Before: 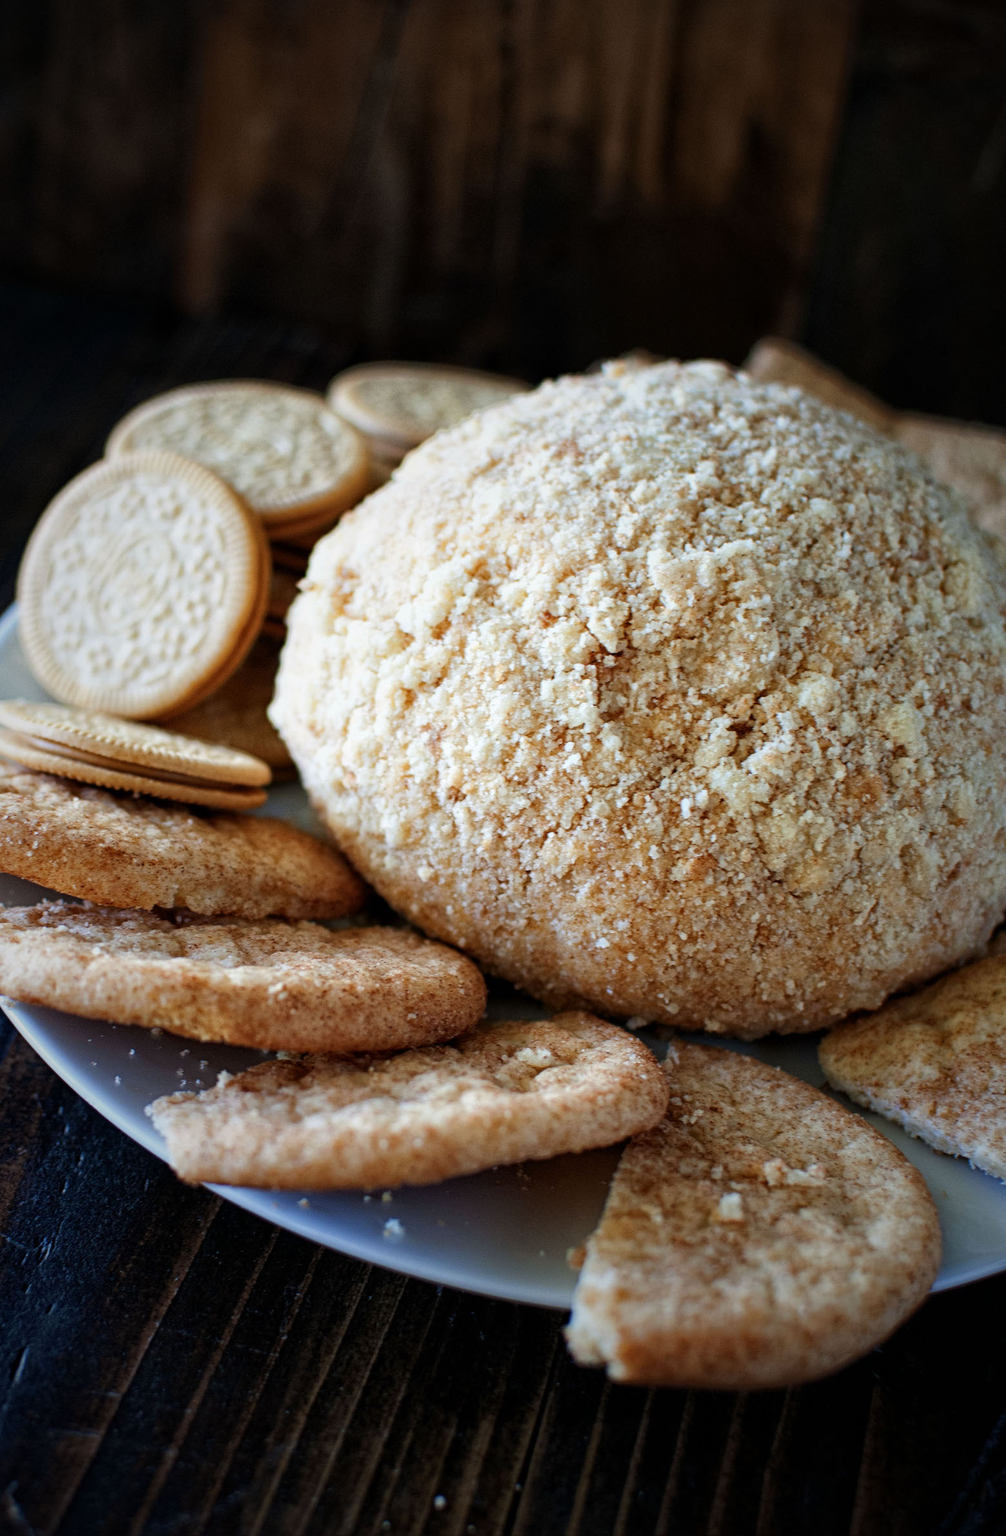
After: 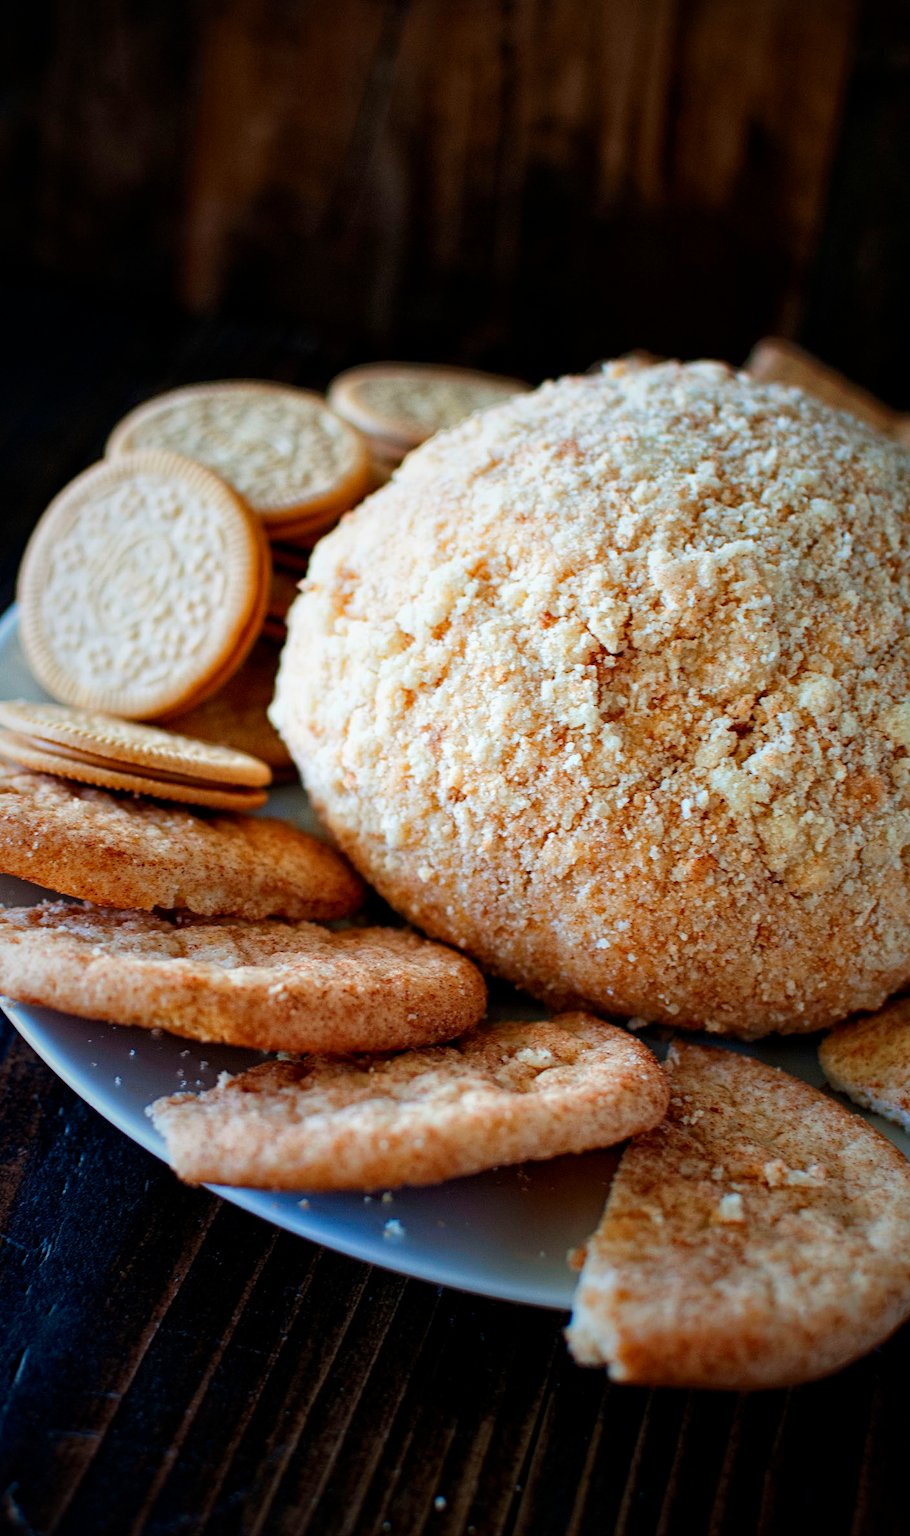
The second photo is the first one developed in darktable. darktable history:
crop: right 9.482%, bottom 0.021%
color correction: highlights b* 0.058, saturation 1.15
